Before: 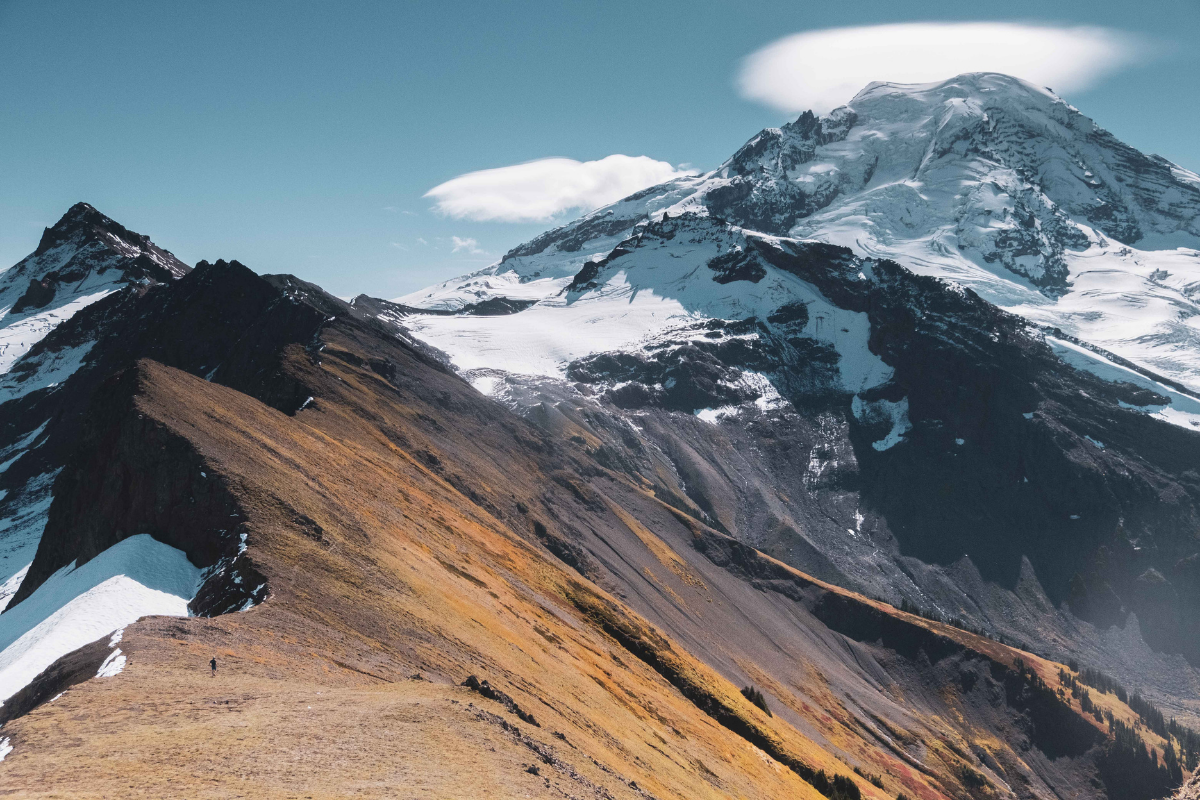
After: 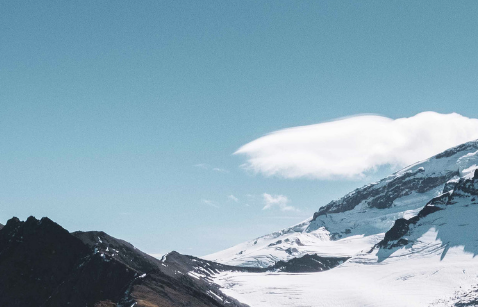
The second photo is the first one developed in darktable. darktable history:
crop: left 15.785%, top 5.443%, right 44.369%, bottom 56.123%
tone curve: curves: ch0 [(0, 0.046) (0.04, 0.074) (0.831, 0.861) (1, 1)]; ch1 [(0, 0) (0.146, 0.159) (0.338, 0.365) (0.417, 0.455) (0.489, 0.486) (0.504, 0.502) (0.529, 0.537) (0.563, 0.567) (1, 1)]; ch2 [(0, 0) (0.307, 0.298) (0.388, 0.375) (0.443, 0.456) (0.485, 0.492) (0.544, 0.525) (1, 1)], preserve colors none
local contrast: mode bilateral grid, contrast 19, coarseness 50, detail 120%, midtone range 0.2
